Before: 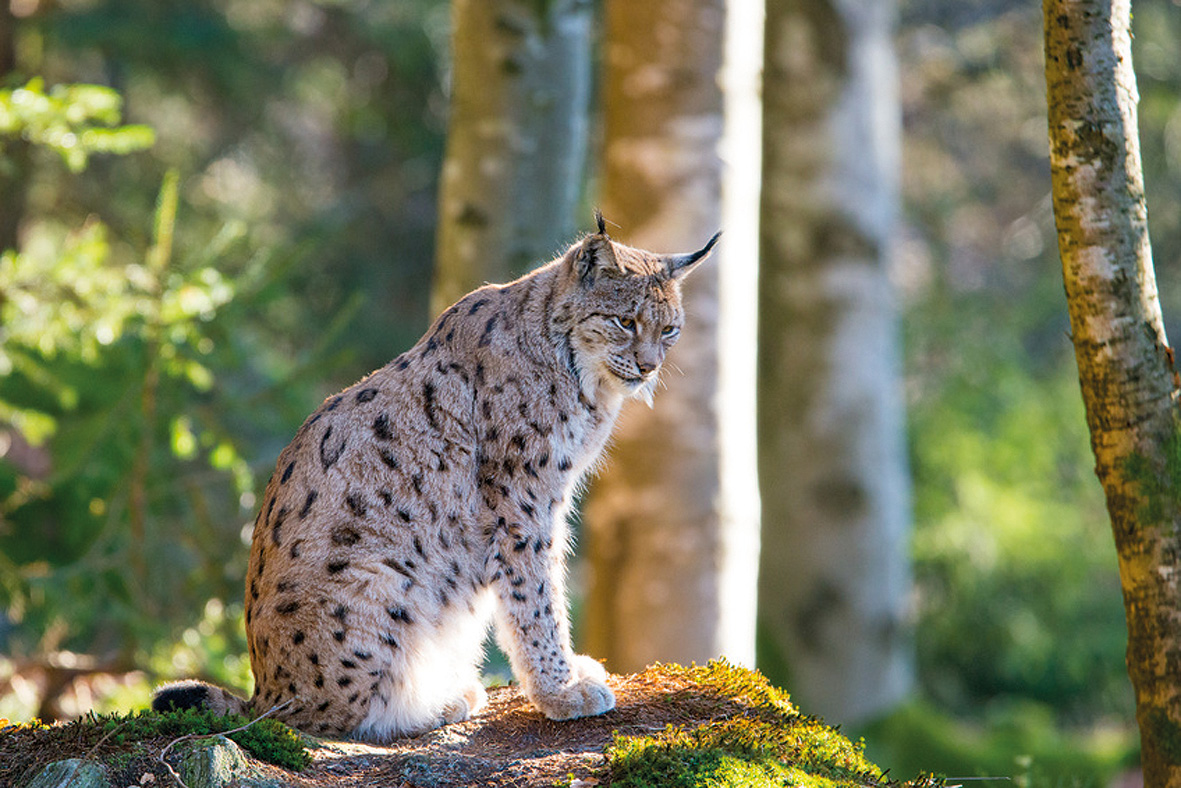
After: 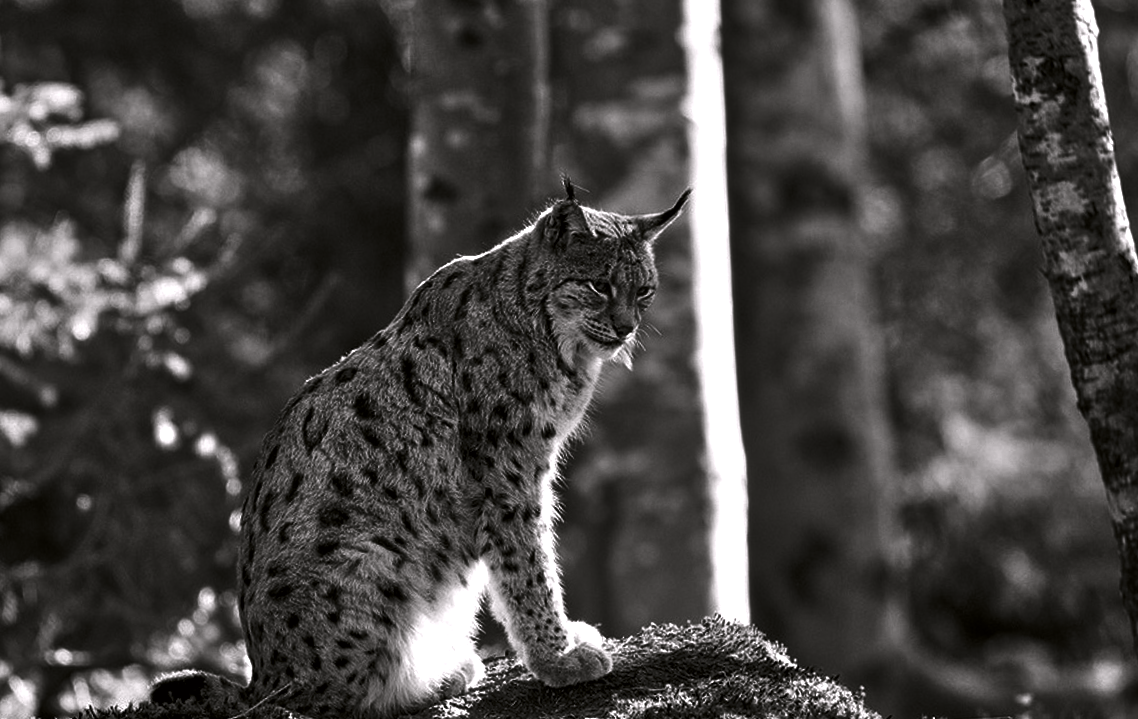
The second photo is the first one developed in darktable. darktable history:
exposure: black level correction 0.001, compensate highlight preservation false
contrast equalizer: octaves 7, y [[0.6 ×6], [0.55 ×6], [0 ×6], [0 ×6], [0 ×6]], mix 0.15
contrast brightness saturation: contrast 0.02, brightness -1, saturation -1
rotate and perspective: rotation -3.52°, crop left 0.036, crop right 0.964, crop top 0.081, crop bottom 0.919
tone equalizer: -7 EV 0.15 EV, -6 EV 0.6 EV, -5 EV 1.15 EV, -4 EV 1.33 EV, -3 EV 1.15 EV, -2 EV 0.6 EV, -1 EV 0.15 EV, mask exposure compensation -0.5 EV
color correction: highlights a* 3.12, highlights b* -1.55, shadows a* -0.101, shadows b* 2.52, saturation 0.98
